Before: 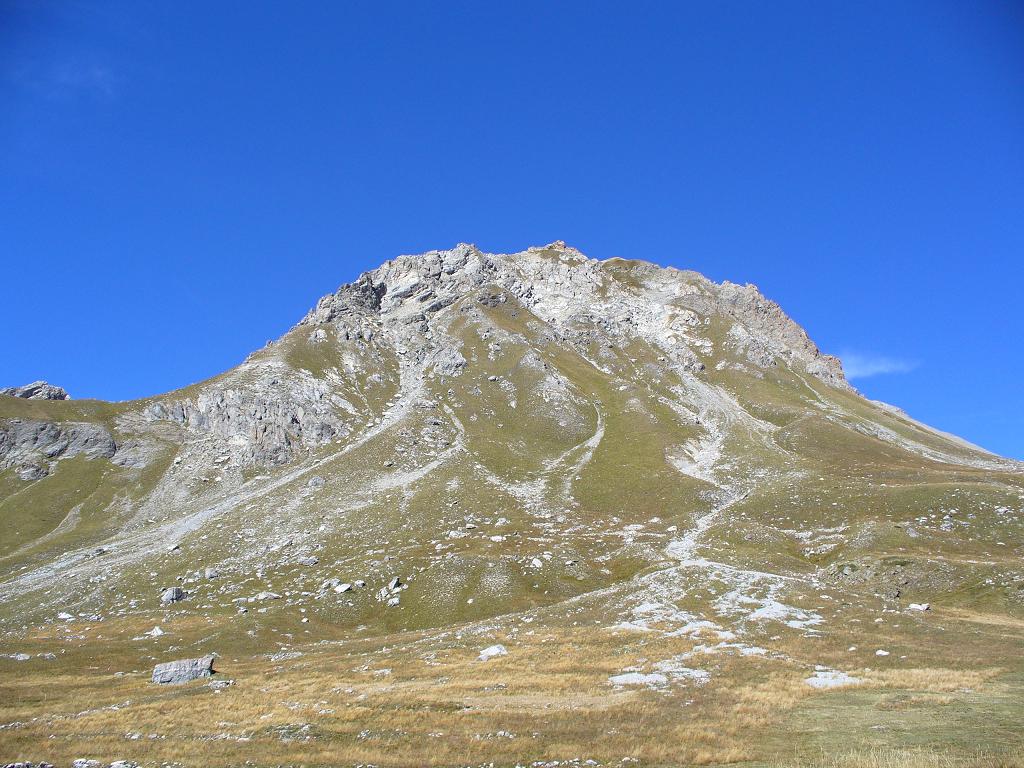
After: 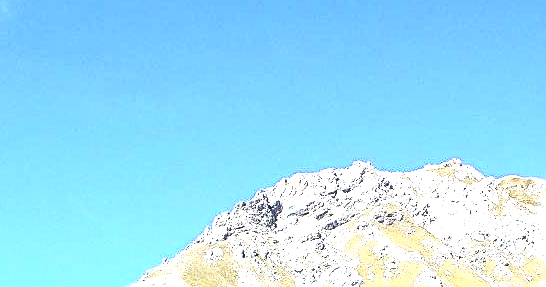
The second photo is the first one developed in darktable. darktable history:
crop: left 10.19%, top 10.744%, right 36.447%, bottom 51.877%
exposure: black level correction 0, exposure 1.755 EV, compensate highlight preservation false
sharpen: on, module defaults
tone curve: curves: ch0 [(0, 0) (0.003, 0) (0.011, 0.001) (0.025, 0.002) (0.044, 0.004) (0.069, 0.006) (0.1, 0.009) (0.136, 0.03) (0.177, 0.076) (0.224, 0.13) (0.277, 0.202) (0.335, 0.28) (0.399, 0.367) (0.468, 0.46) (0.543, 0.562) (0.623, 0.67) (0.709, 0.787) (0.801, 0.889) (0.898, 0.972) (1, 1)], color space Lab, independent channels, preserve colors none
base curve: curves: ch0 [(0, 0) (0.303, 0.277) (1, 1)]
local contrast: on, module defaults
